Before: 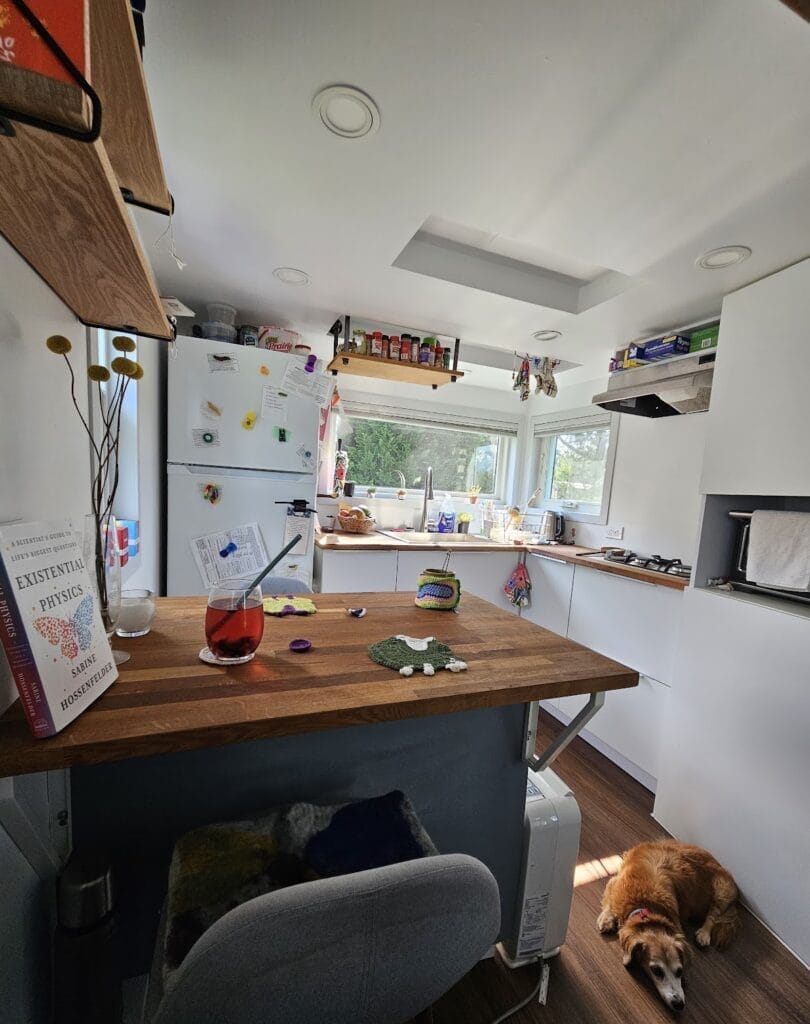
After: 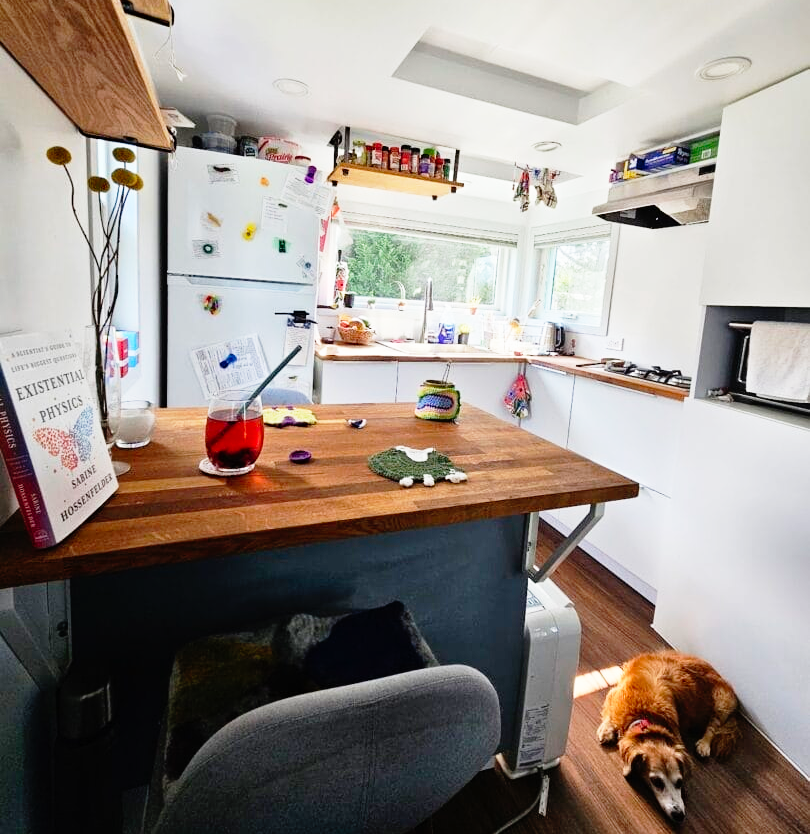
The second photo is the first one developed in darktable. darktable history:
crop and rotate: top 18.507%
base curve: curves: ch0 [(0, 0) (0.012, 0.01) (0.073, 0.168) (0.31, 0.711) (0.645, 0.957) (1, 1)], preserve colors none
exposure: exposure -0.293 EV, compensate highlight preservation false
